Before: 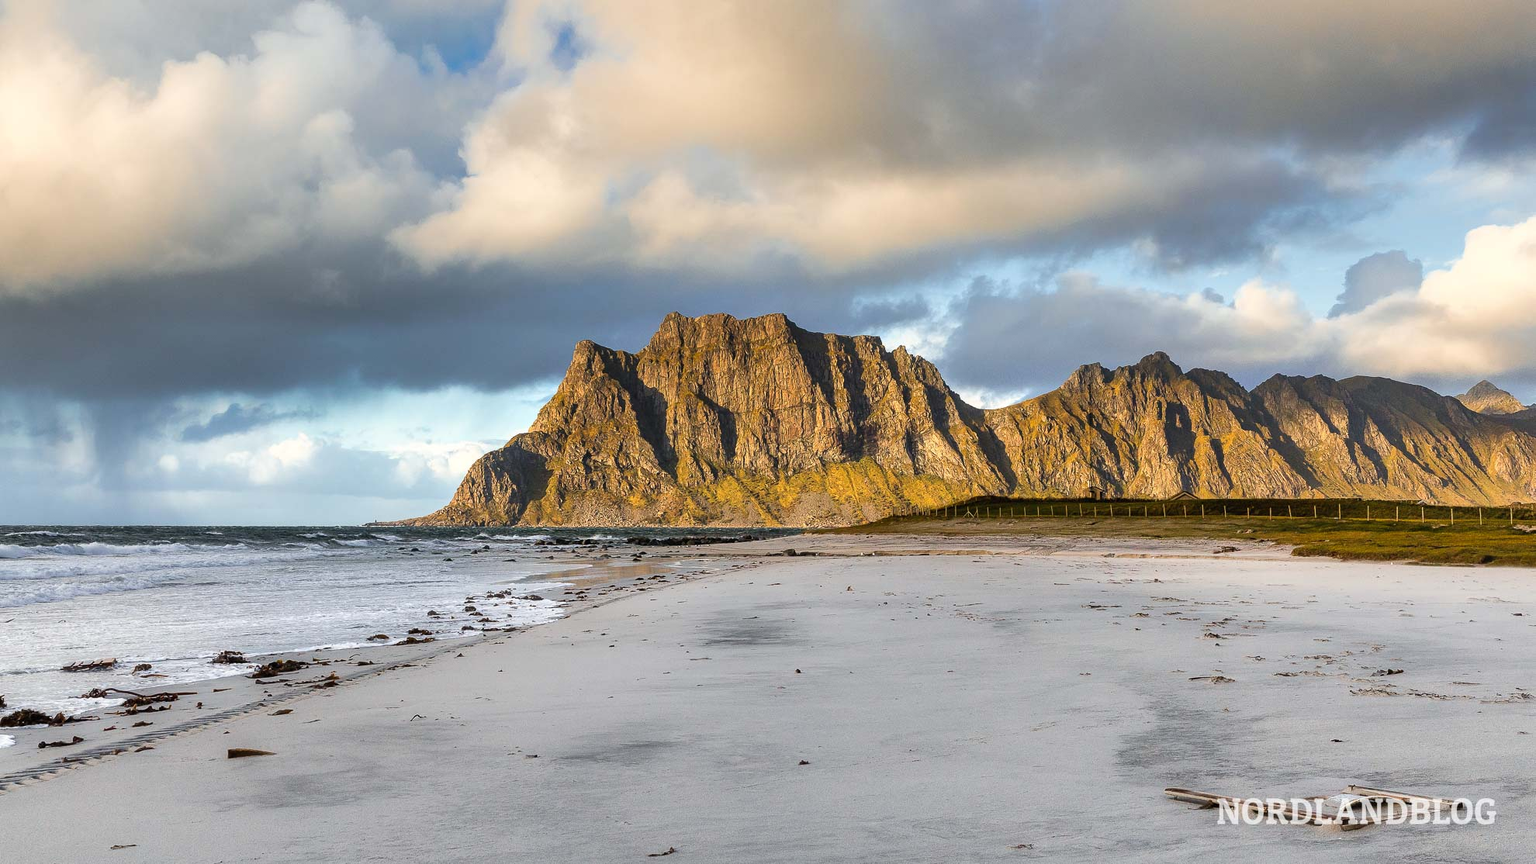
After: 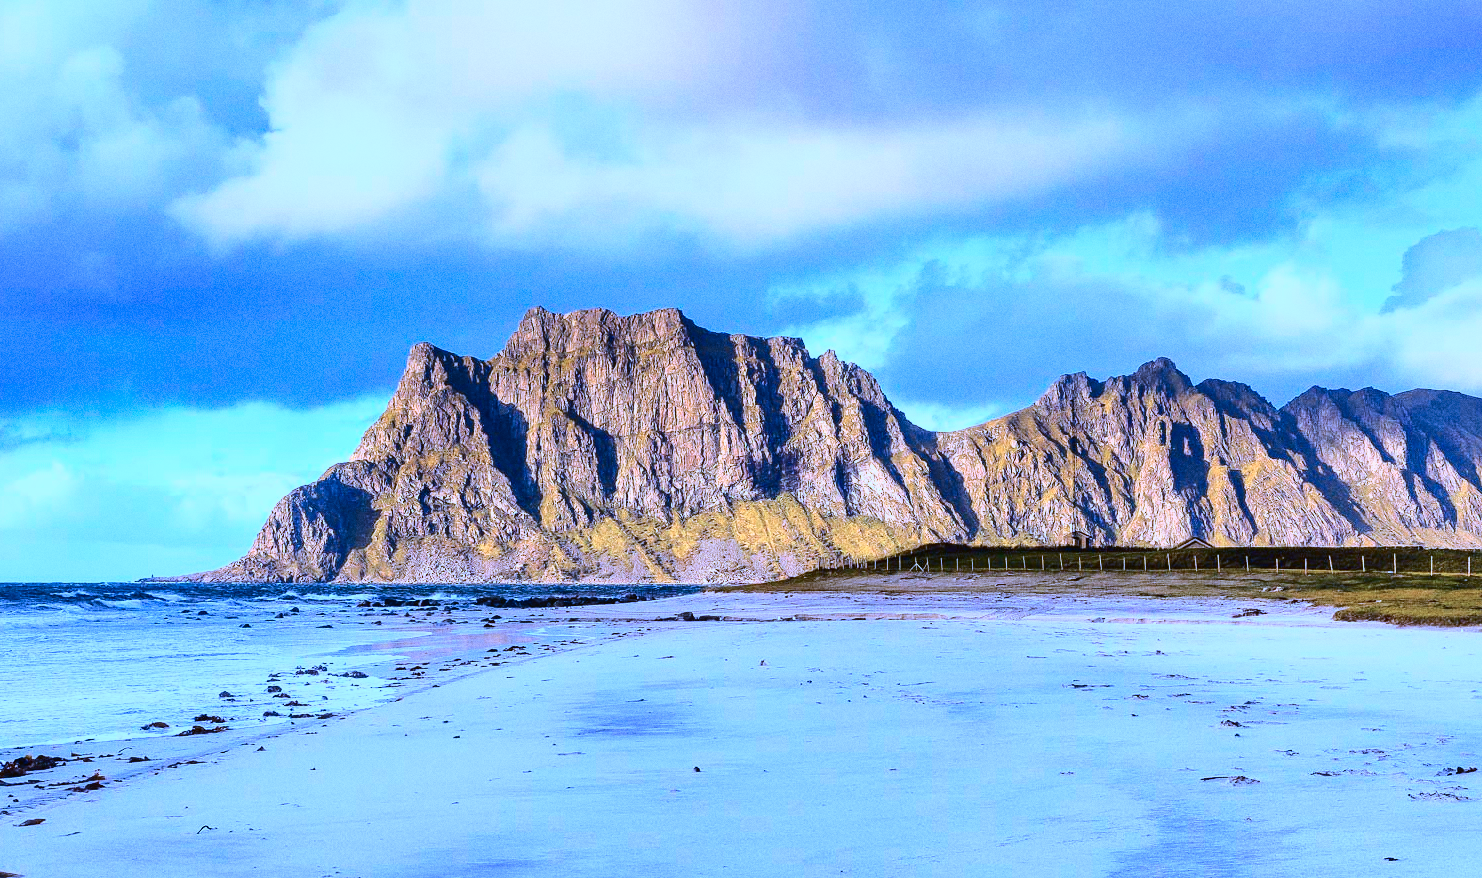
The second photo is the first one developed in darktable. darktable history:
crop: left 16.768%, top 8.653%, right 8.362%, bottom 12.485%
tone curve: curves: ch0 [(0, 0.019) (0.078, 0.058) (0.223, 0.217) (0.424, 0.553) (0.631, 0.764) (0.816, 0.932) (1, 1)]; ch1 [(0, 0) (0.262, 0.227) (0.417, 0.386) (0.469, 0.467) (0.502, 0.503) (0.544, 0.548) (0.57, 0.579) (0.608, 0.62) (0.65, 0.68) (0.994, 0.987)]; ch2 [(0, 0) (0.262, 0.188) (0.5, 0.504) (0.553, 0.592) (0.599, 0.653) (1, 1)], color space Lab, independent channels, preserve colors none
color calibration: output R [1.063, -0.012, -0.003, 0], output B [-0.079, 0.047, 1, 0], illuminant custom, x 0.46, y 0.43, temperature 2642.66 K
grain: coarseness 0.09 ISO
